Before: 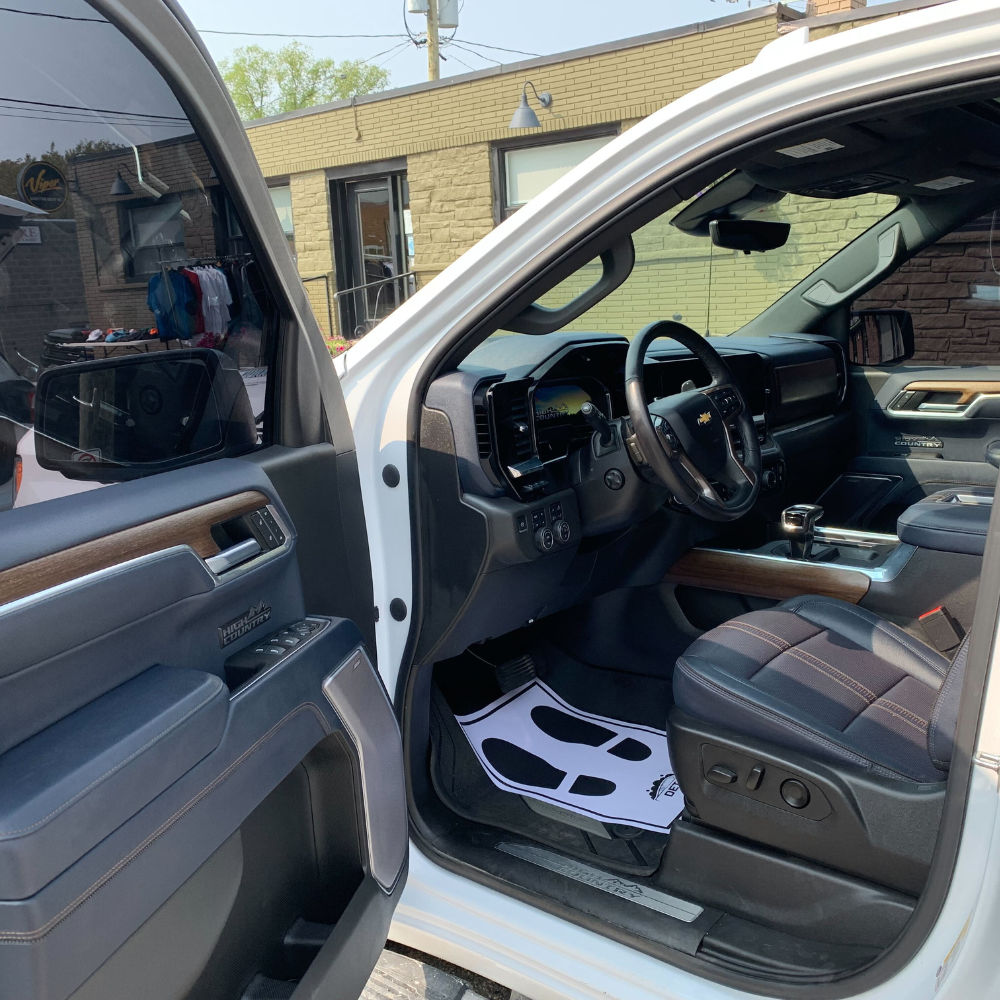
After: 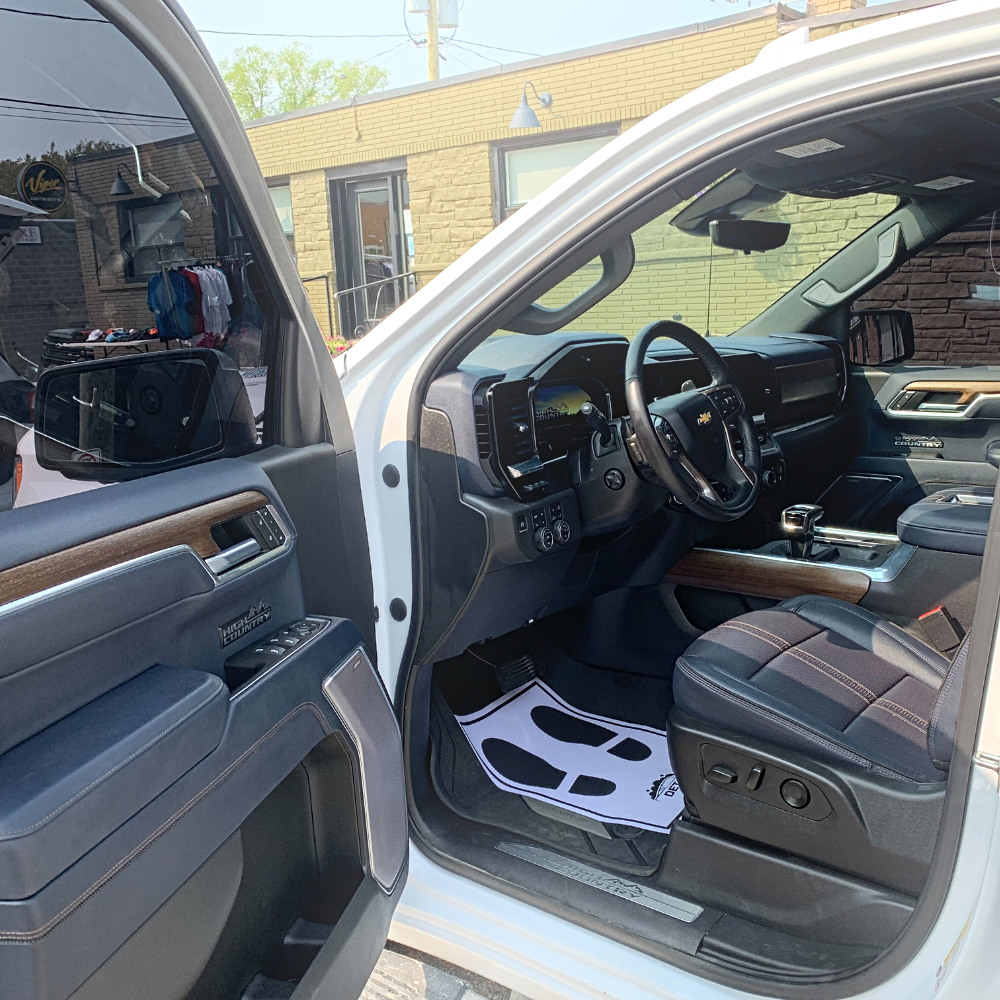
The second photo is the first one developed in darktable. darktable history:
bloom: on, module defaults
contrast equalizer: y [[0.5, 0.5, 0.5, 0.539, 0.64, 0.611], [0.5 ×6], [0.5 ×6], [0 ×6], [0 ×6]]
